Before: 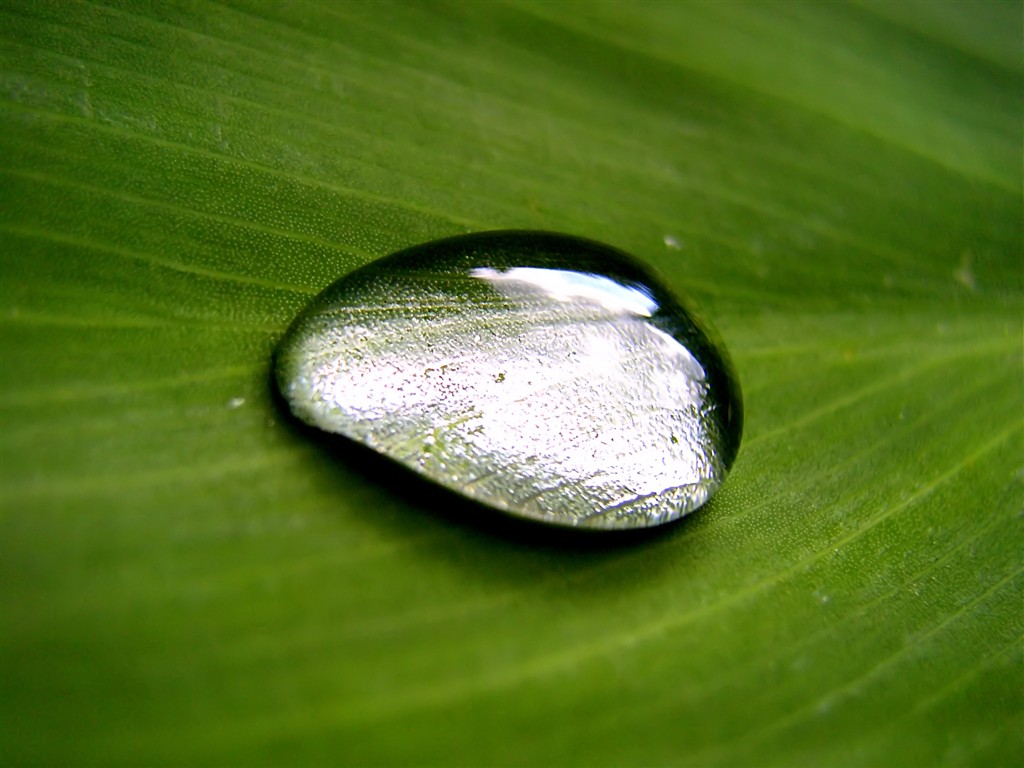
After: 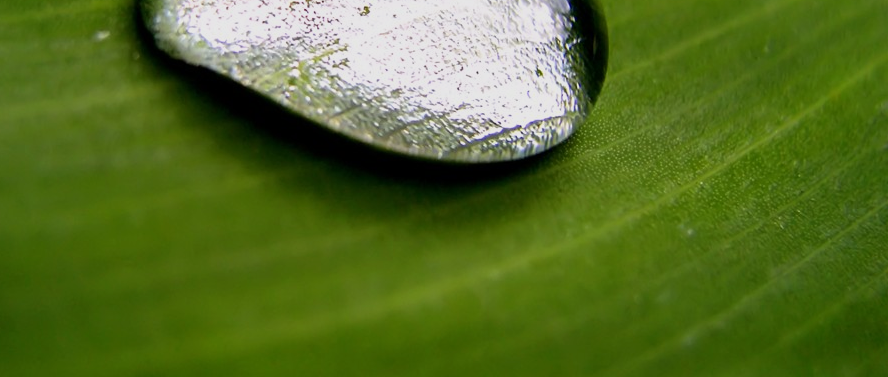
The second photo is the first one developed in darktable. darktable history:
exposure: exposure -0.322 EV, compensate highlight preservation false
crop and rotate: left 13.258%, top 47.852%, bottom 2.936%
